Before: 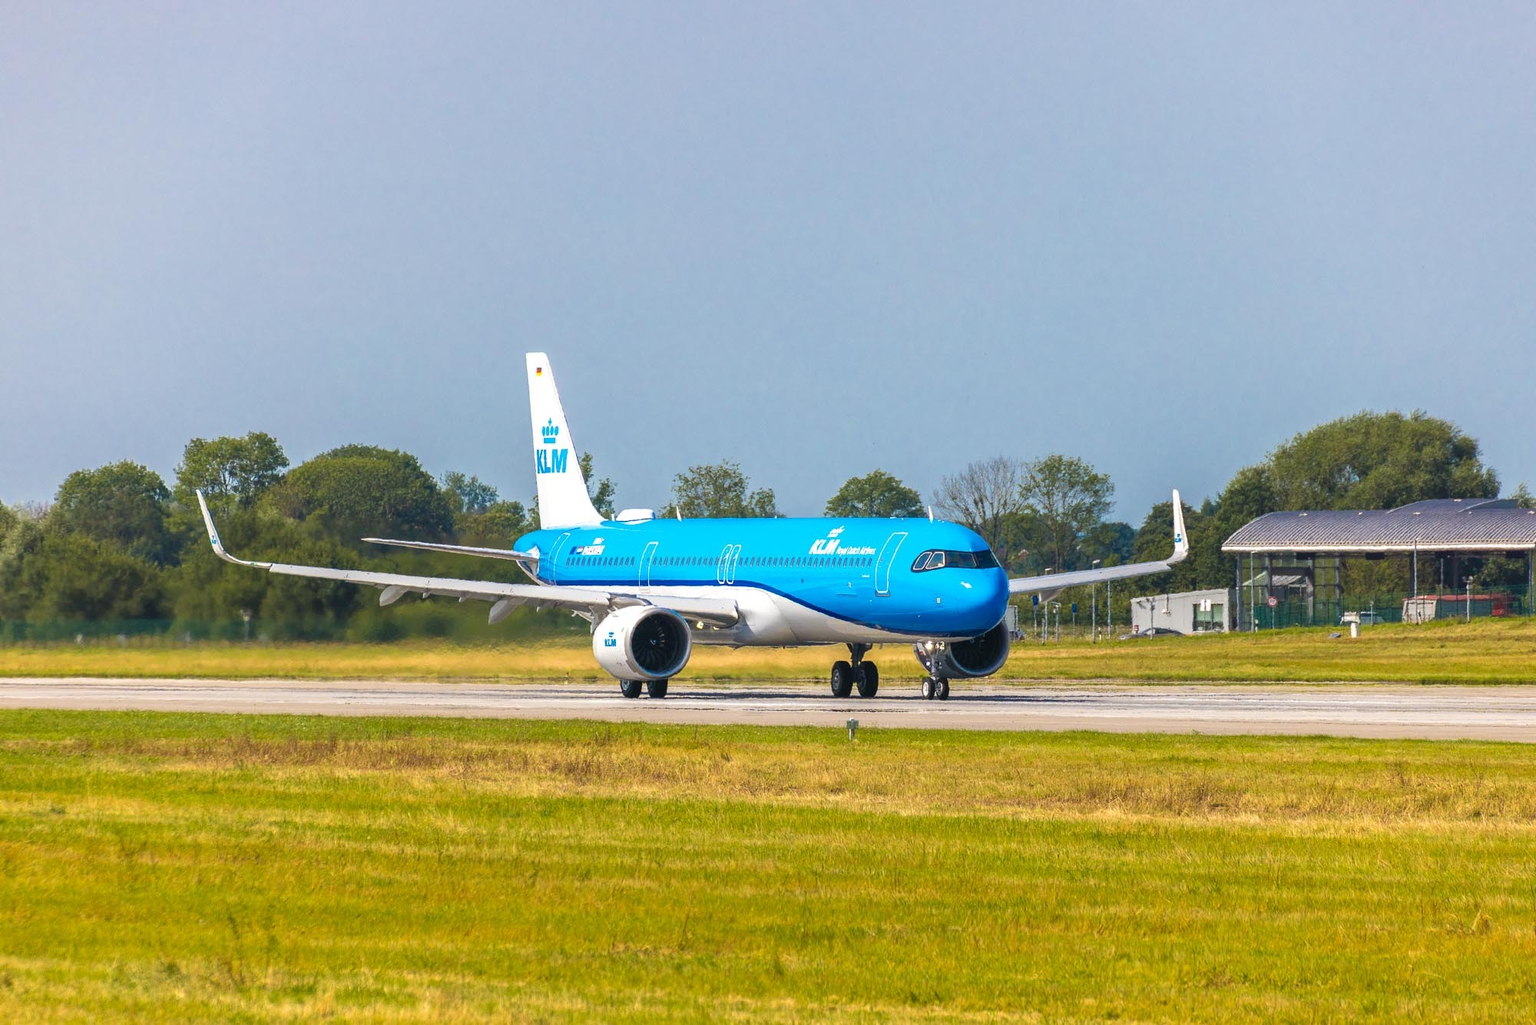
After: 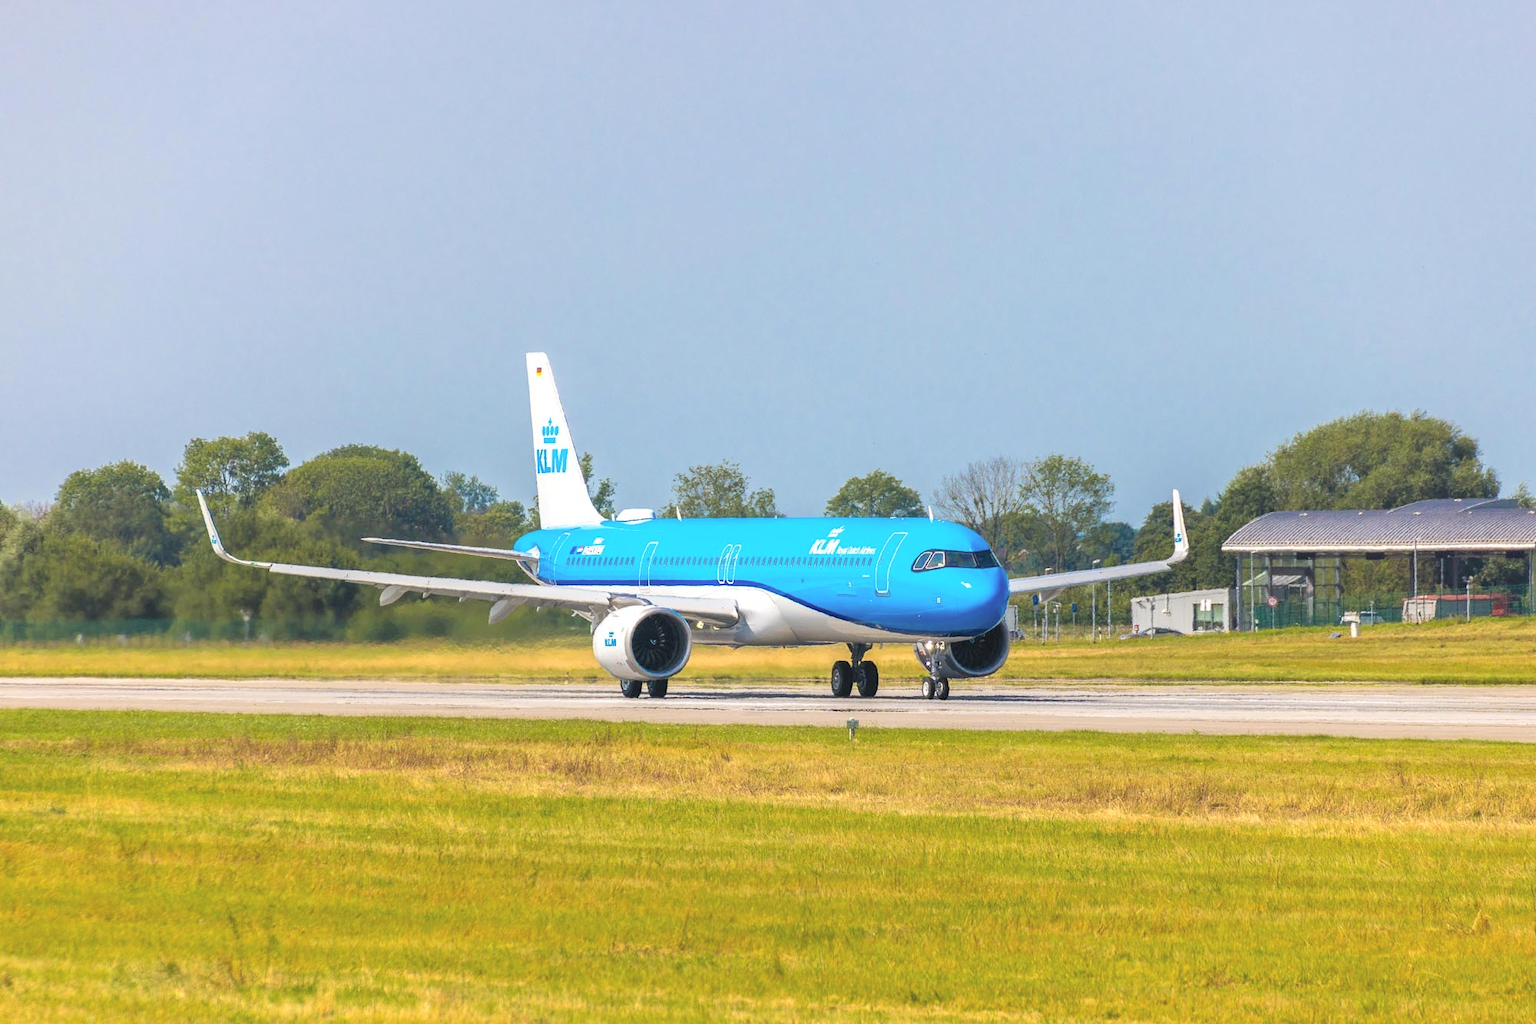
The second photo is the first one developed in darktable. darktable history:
contrast brightness saturation: brightness 0.147
